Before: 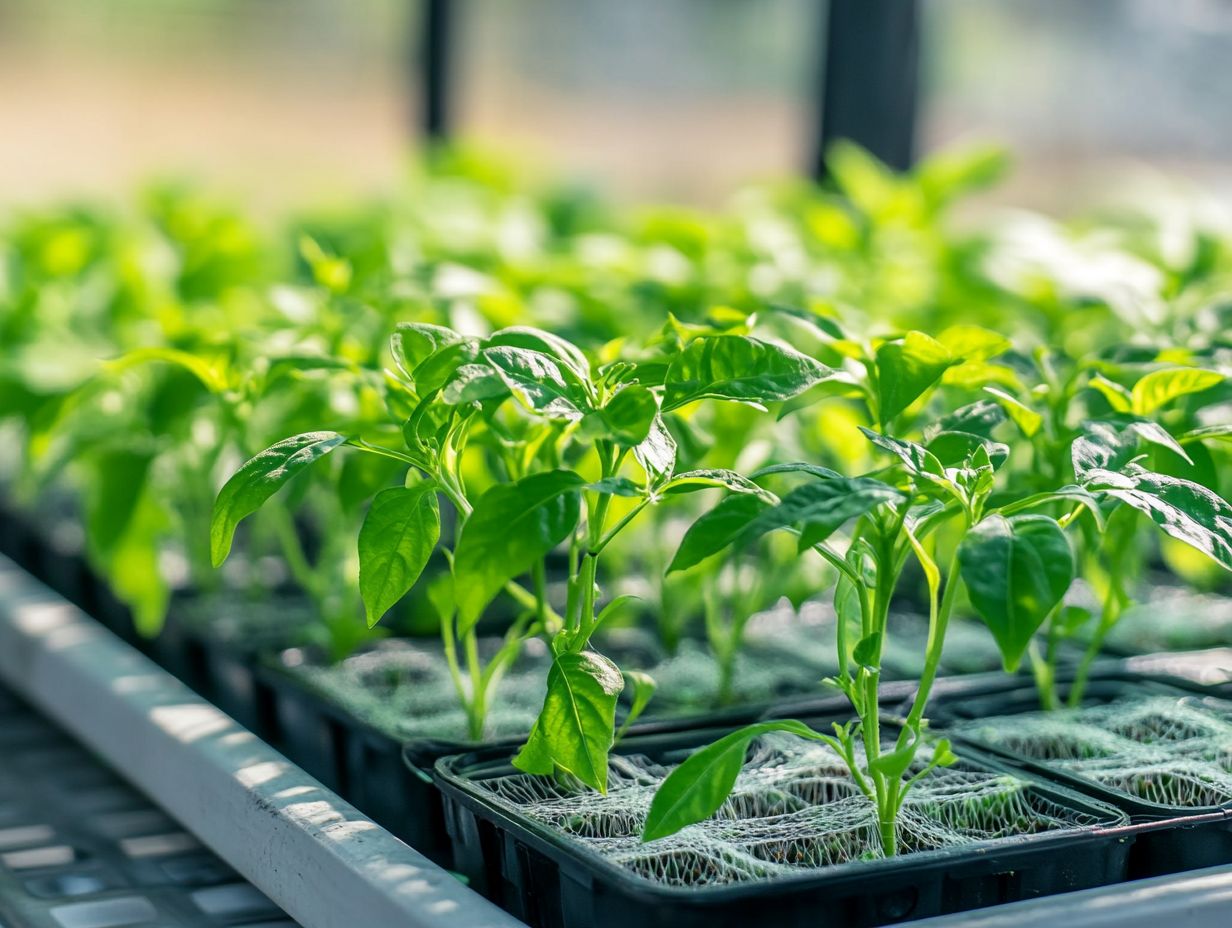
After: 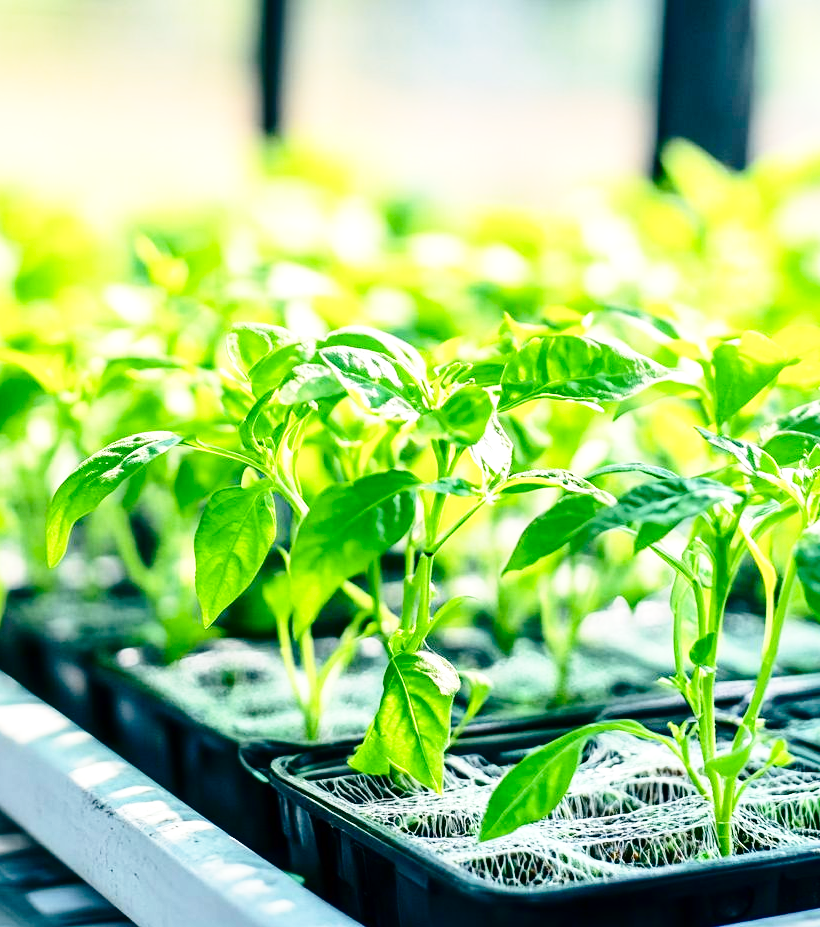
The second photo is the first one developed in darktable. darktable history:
exposure: black level correction 0, exposure 0.592 EV, compensate highlight preservation false
crop and rotate: left 13.354%, right 20.044%
contrast brightness saturation: contrast 0.2, brightness -0.104, saturation 0.102
base curve: curves: ch0 [(0, 0) (0.028, 0.03) (0.121, 0.232) (0.46, 0.748) (0.859, 0.968) (1, 1)], preserve colors none
